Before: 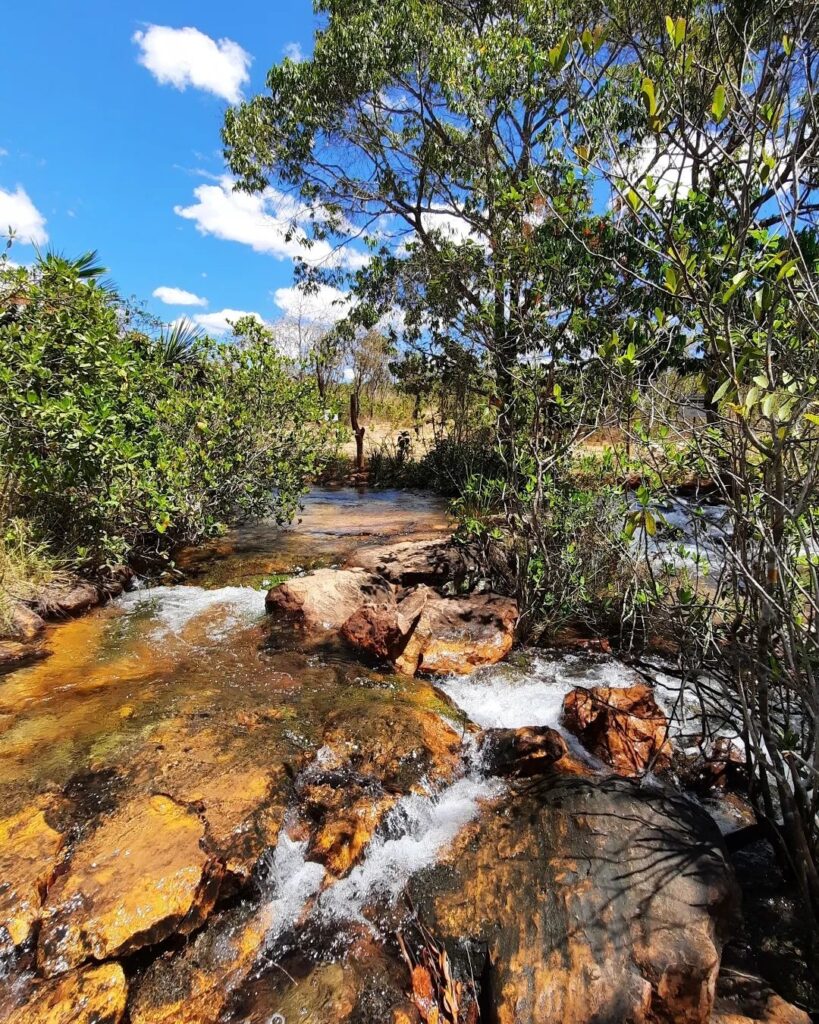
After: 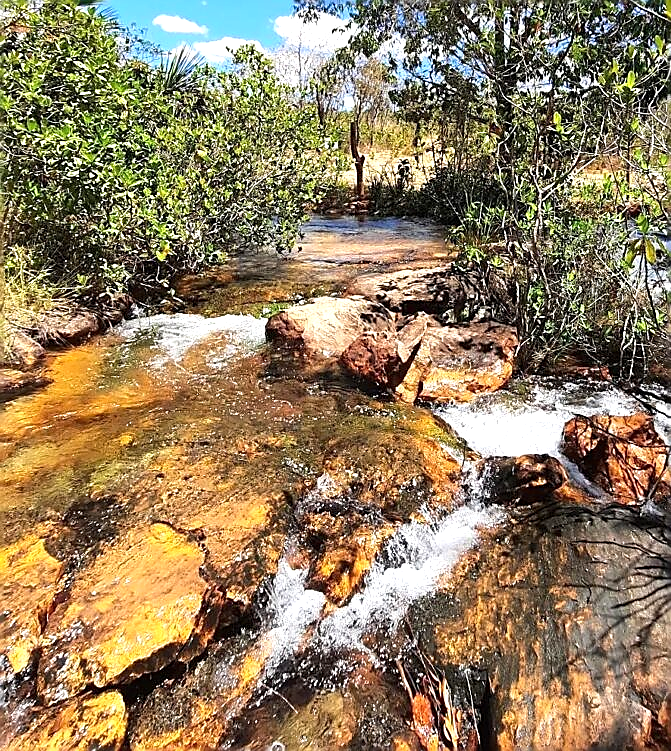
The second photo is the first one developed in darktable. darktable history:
crop: top 26.563%, right 17.982%
sharpen: radius 1.351, amount 1.248, threshold 0.67
exposure: exposure 0.6 EV, compensate highlight preservation false
